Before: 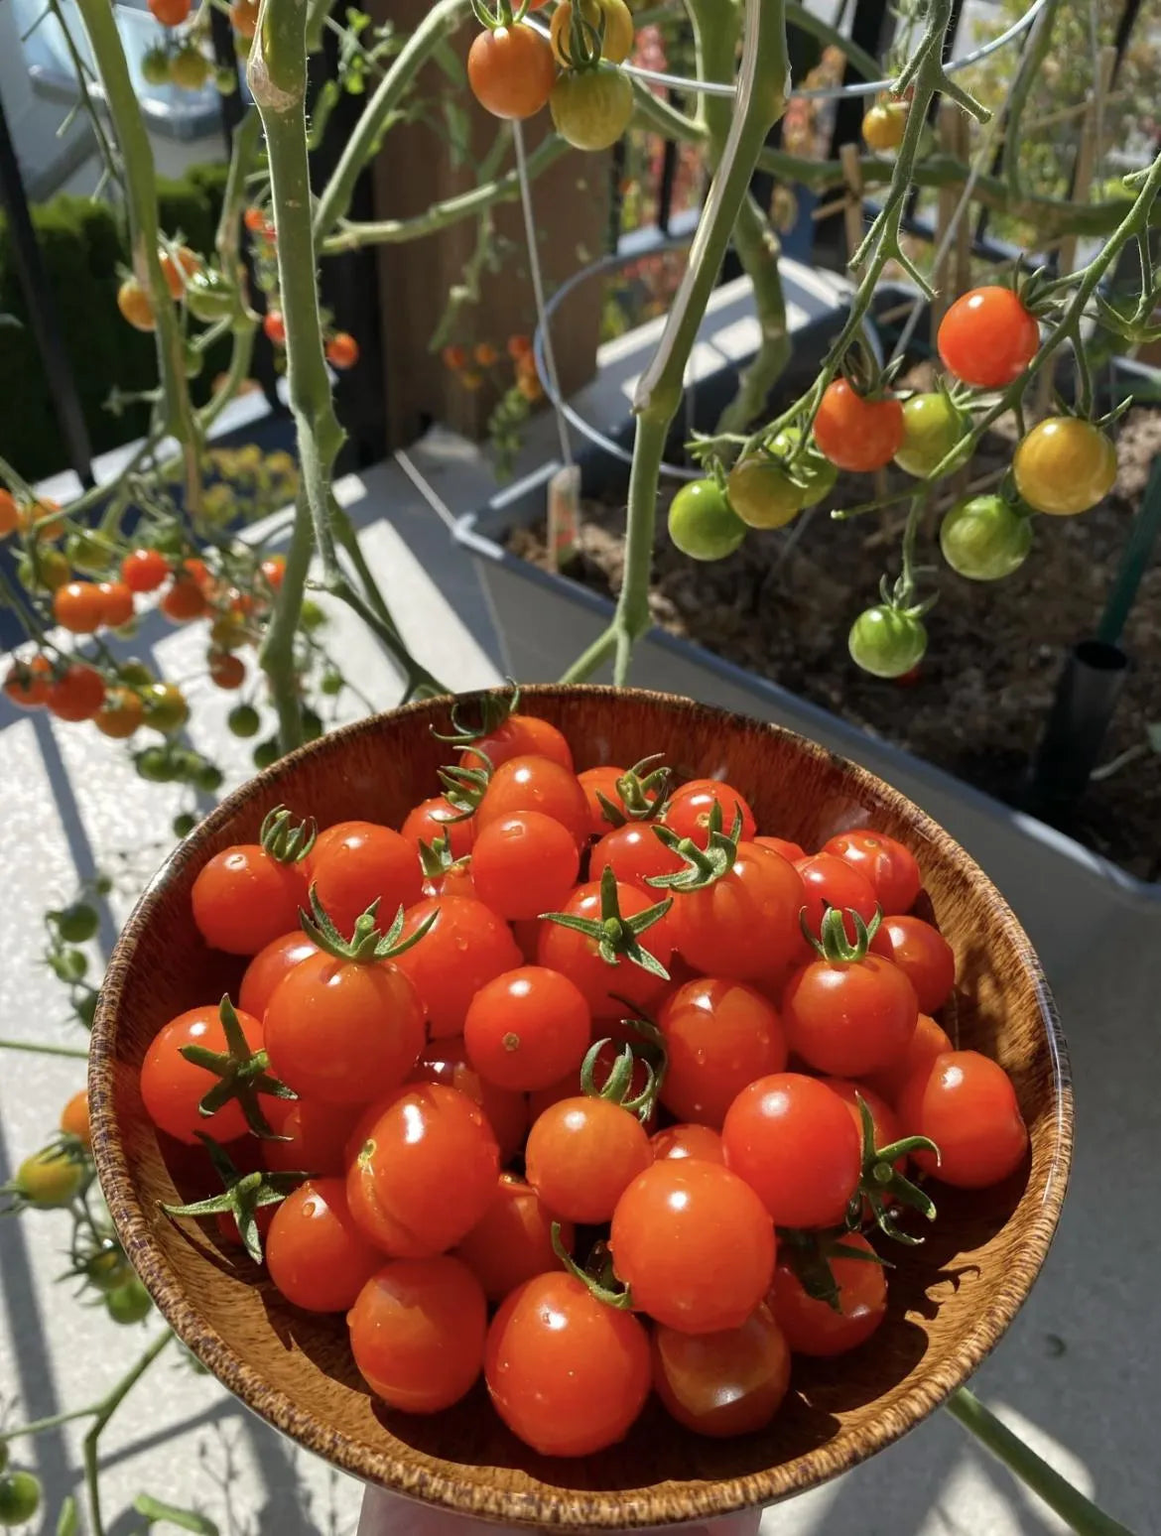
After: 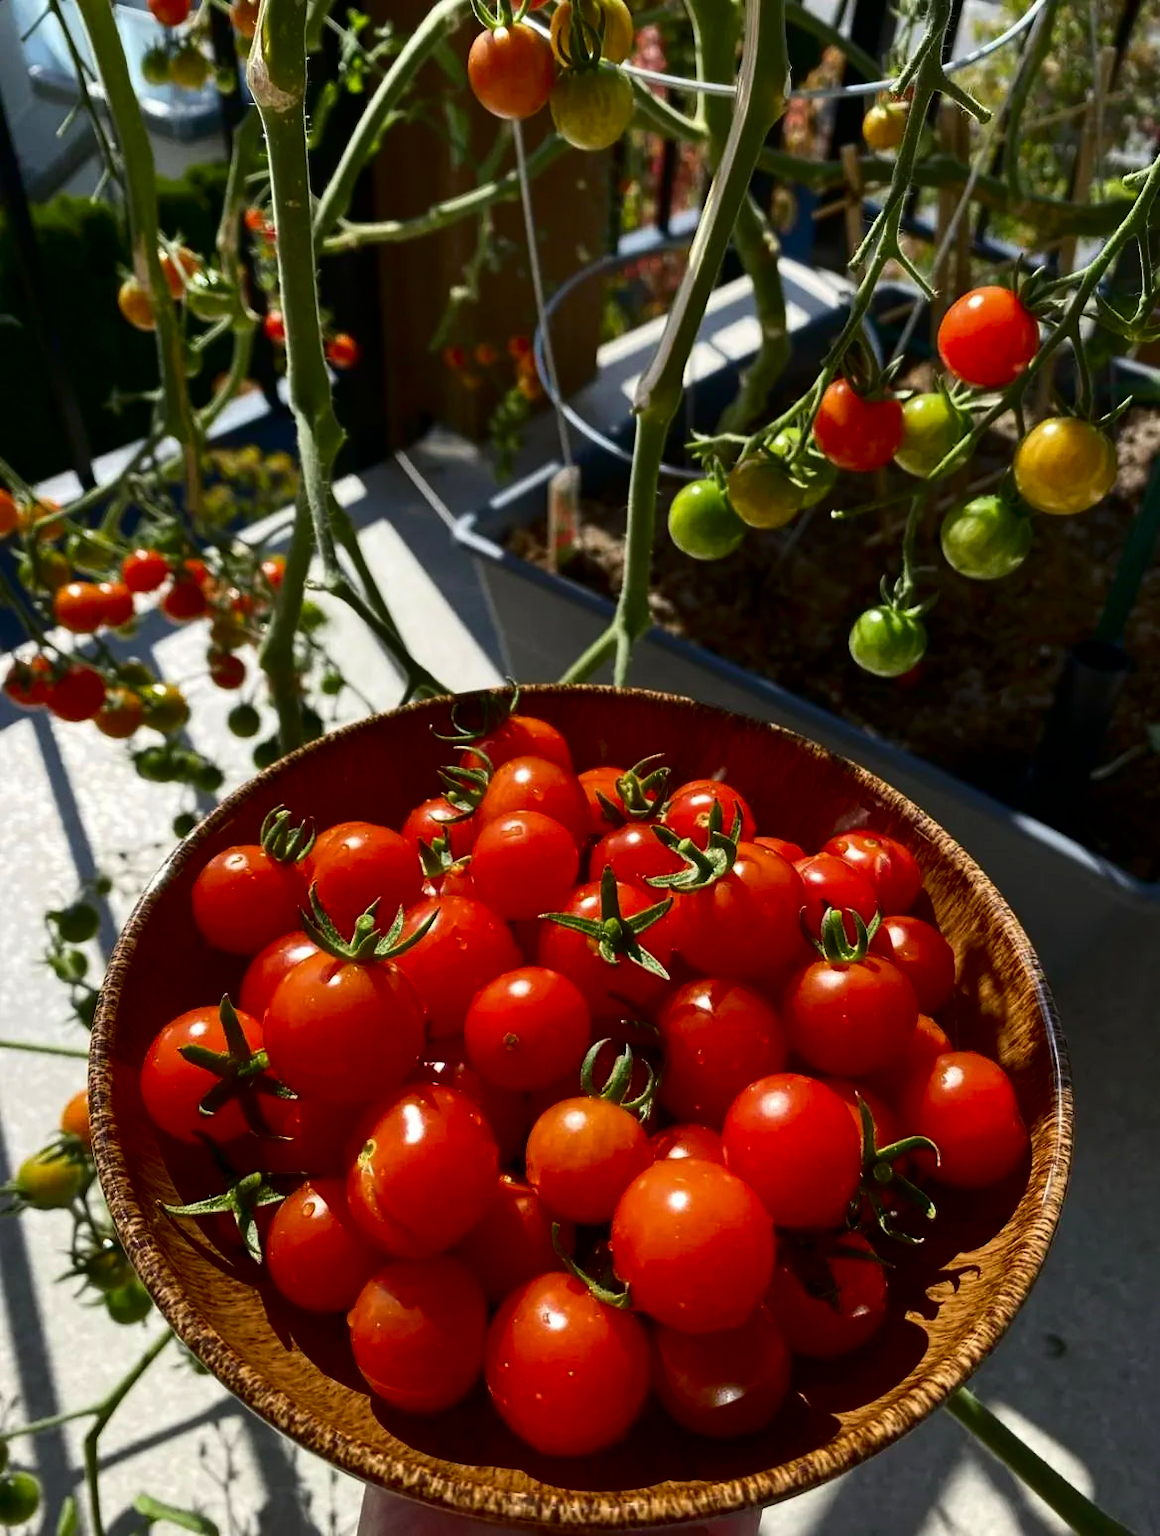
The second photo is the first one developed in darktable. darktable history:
tone equalizer: on, module defaults
contrast brightness saturation: contrast 0.22, brightness -0.19, saturation 0.24
rotate and perspective: automatic cropping off
